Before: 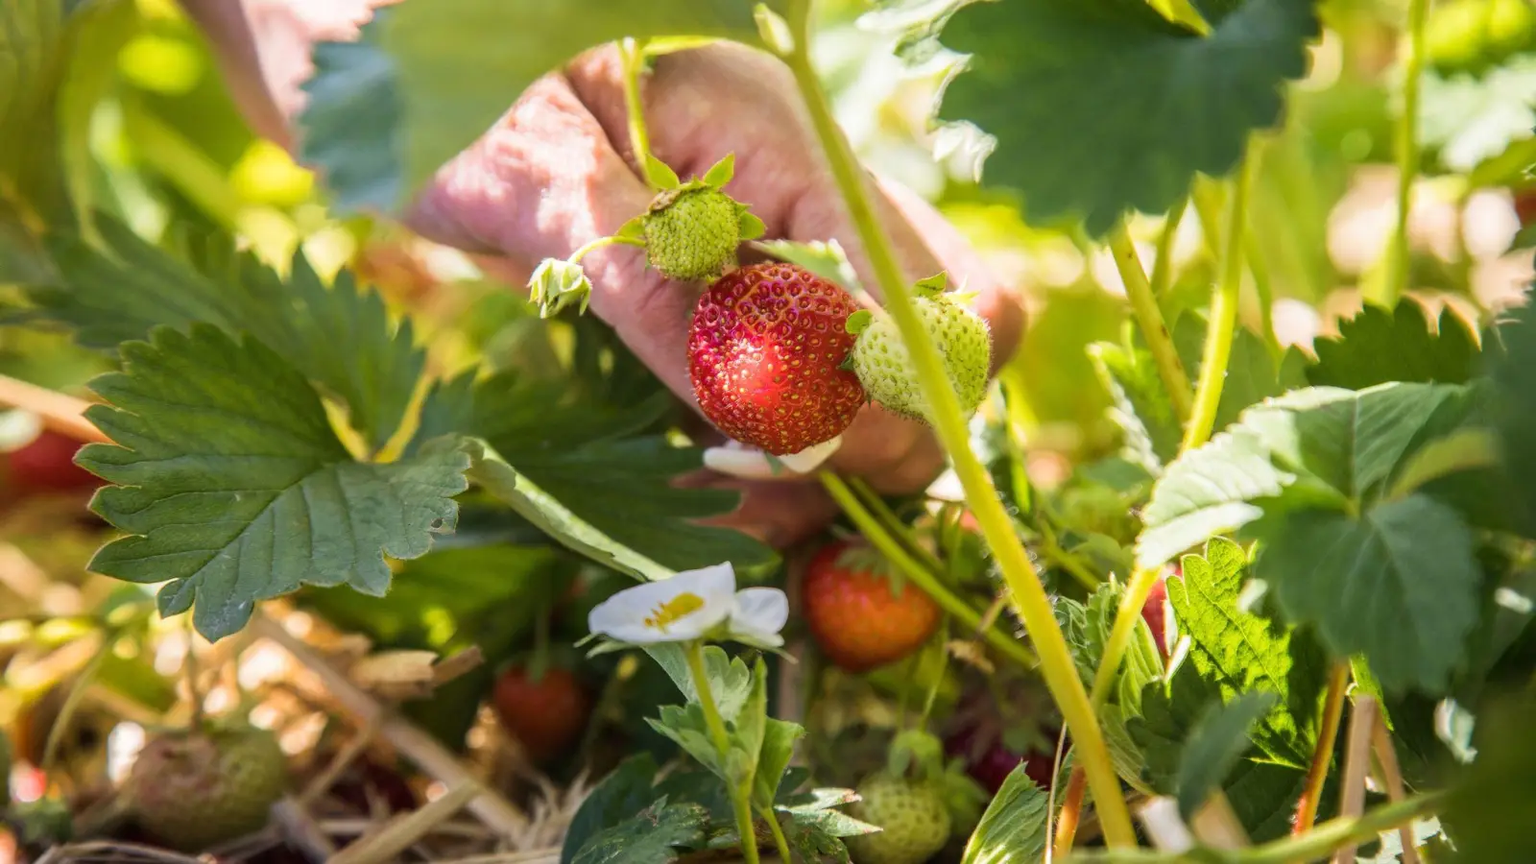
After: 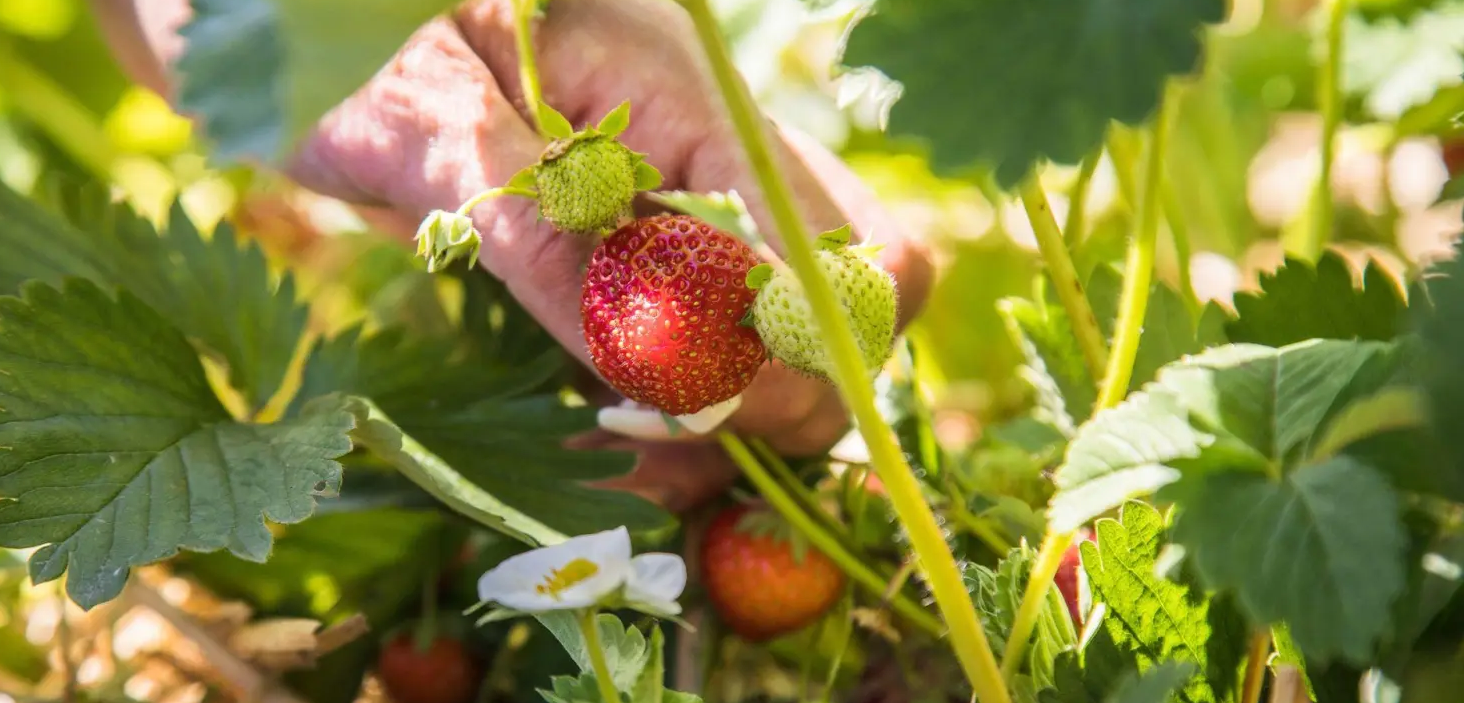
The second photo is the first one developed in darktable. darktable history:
crop: left 8.441%, top 6.617%, bottom 15.225%
